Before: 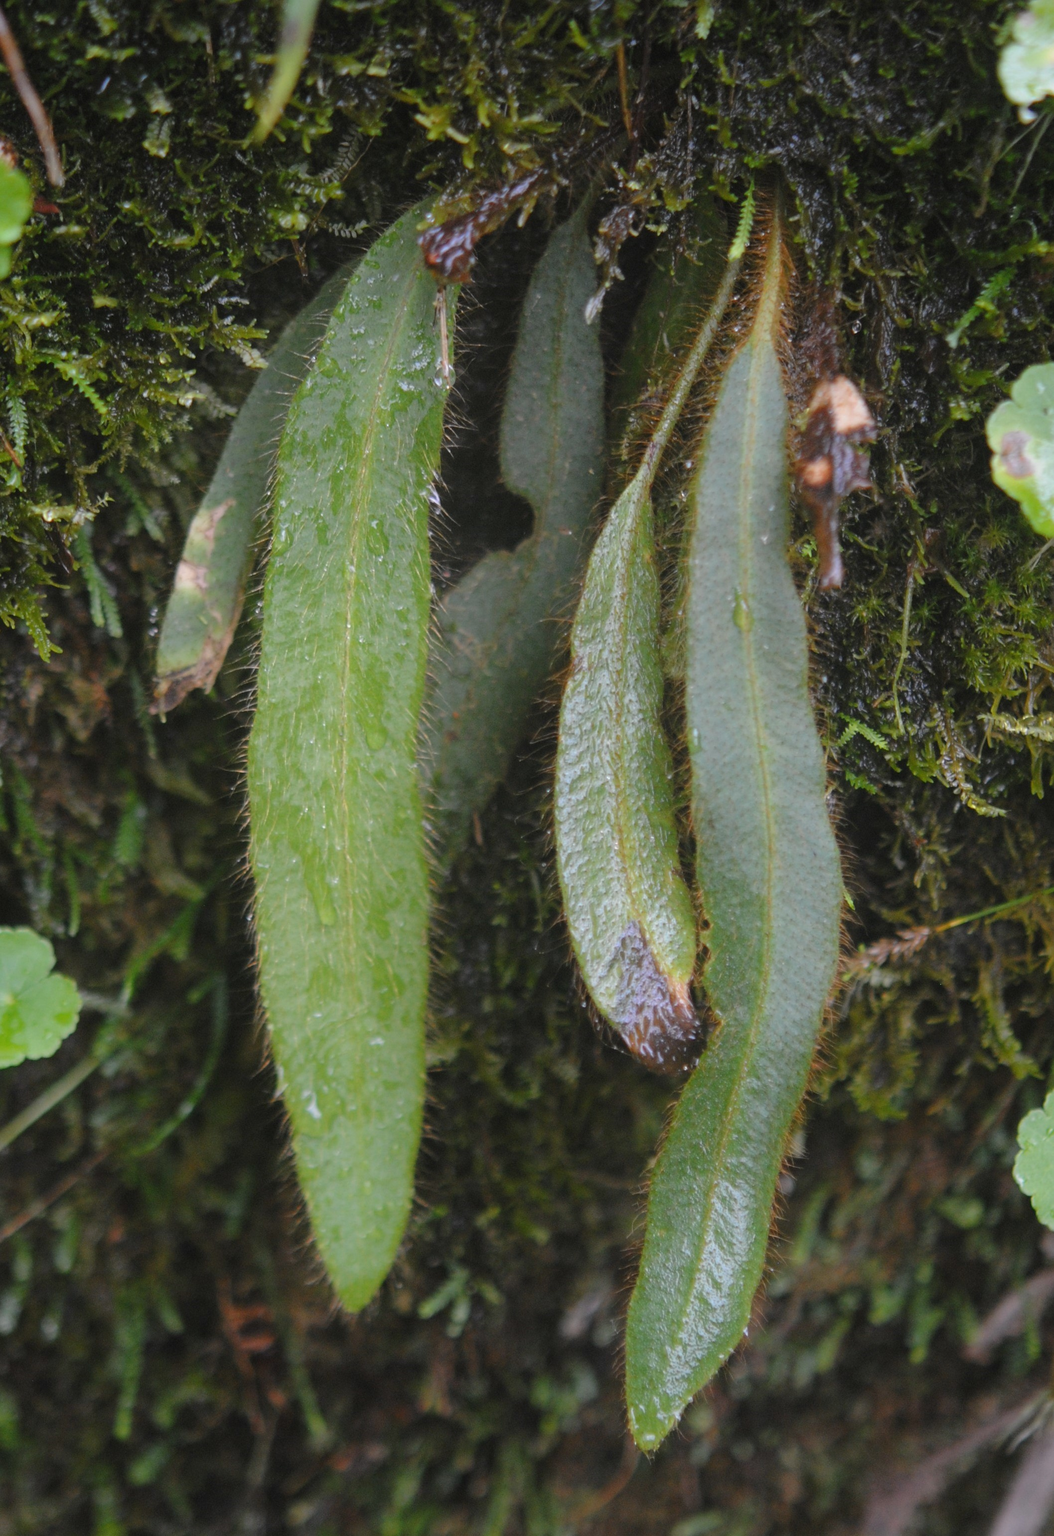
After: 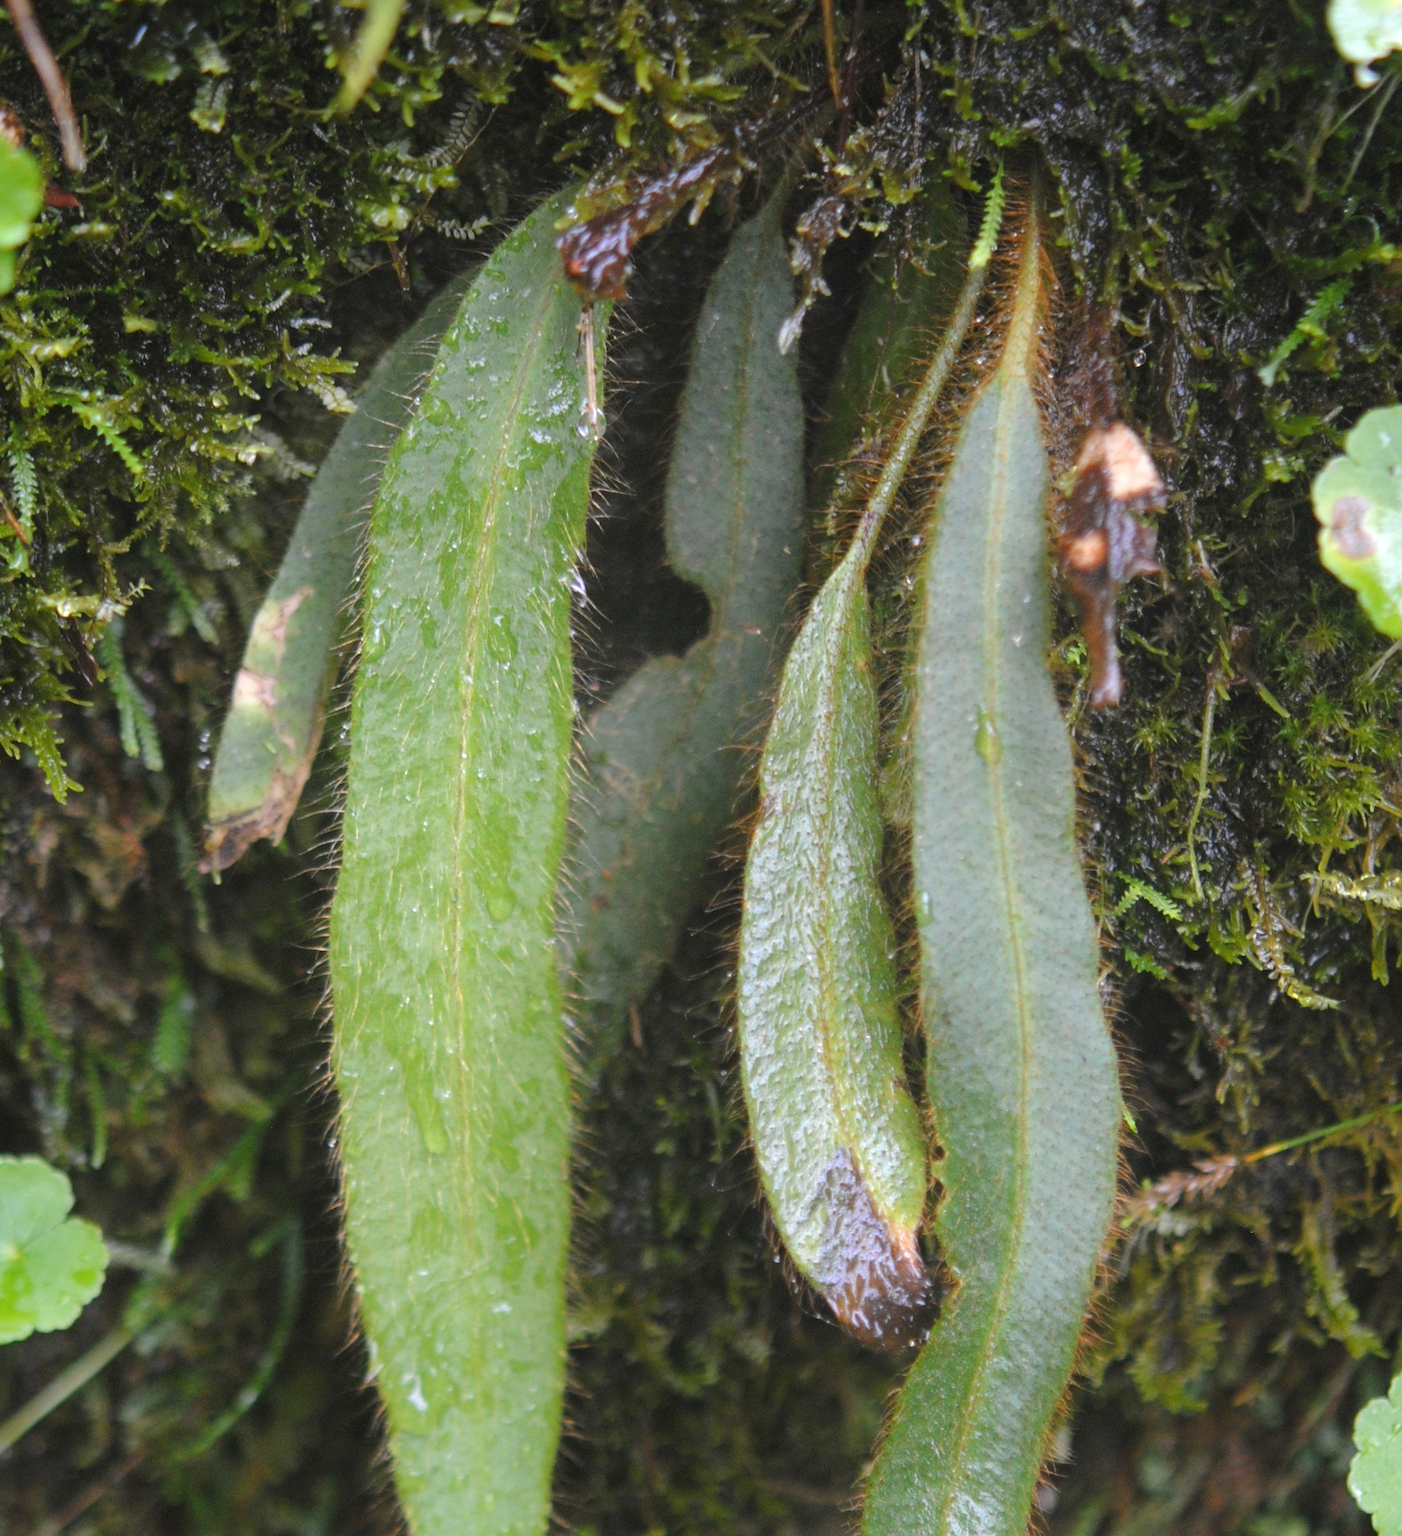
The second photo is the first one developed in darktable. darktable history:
crop: top 3.789%, bottom 20.996%
exposure: black level correction 0.001, exposure 0.498 EV, compensate exposure bias true, compensate highlight preservation false
